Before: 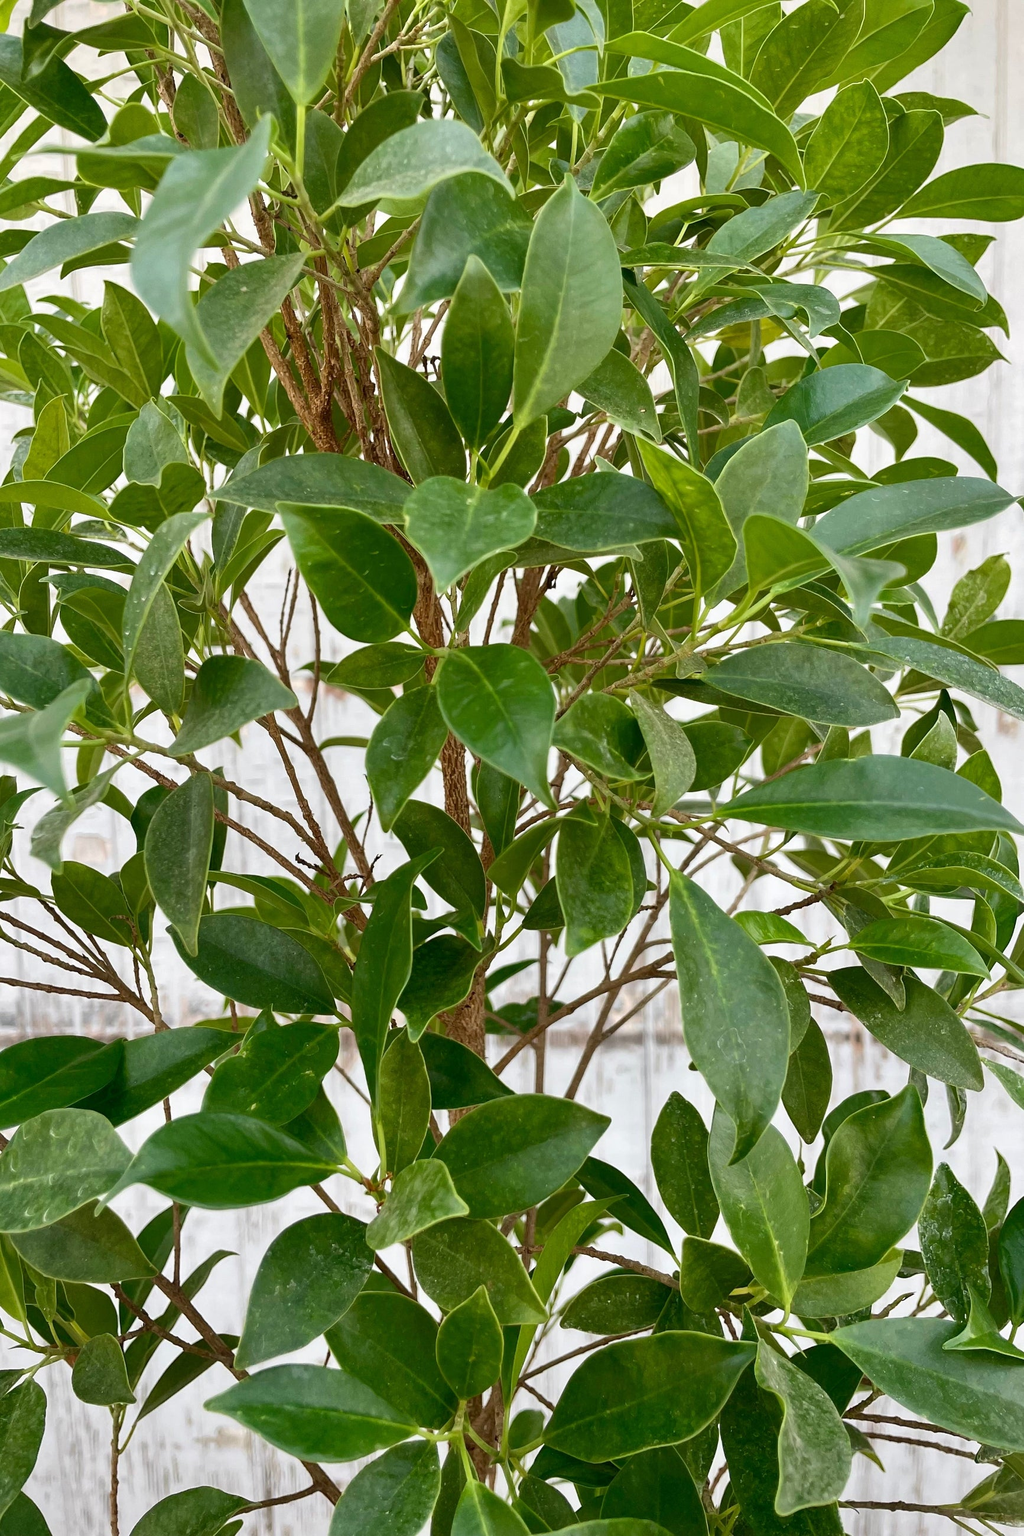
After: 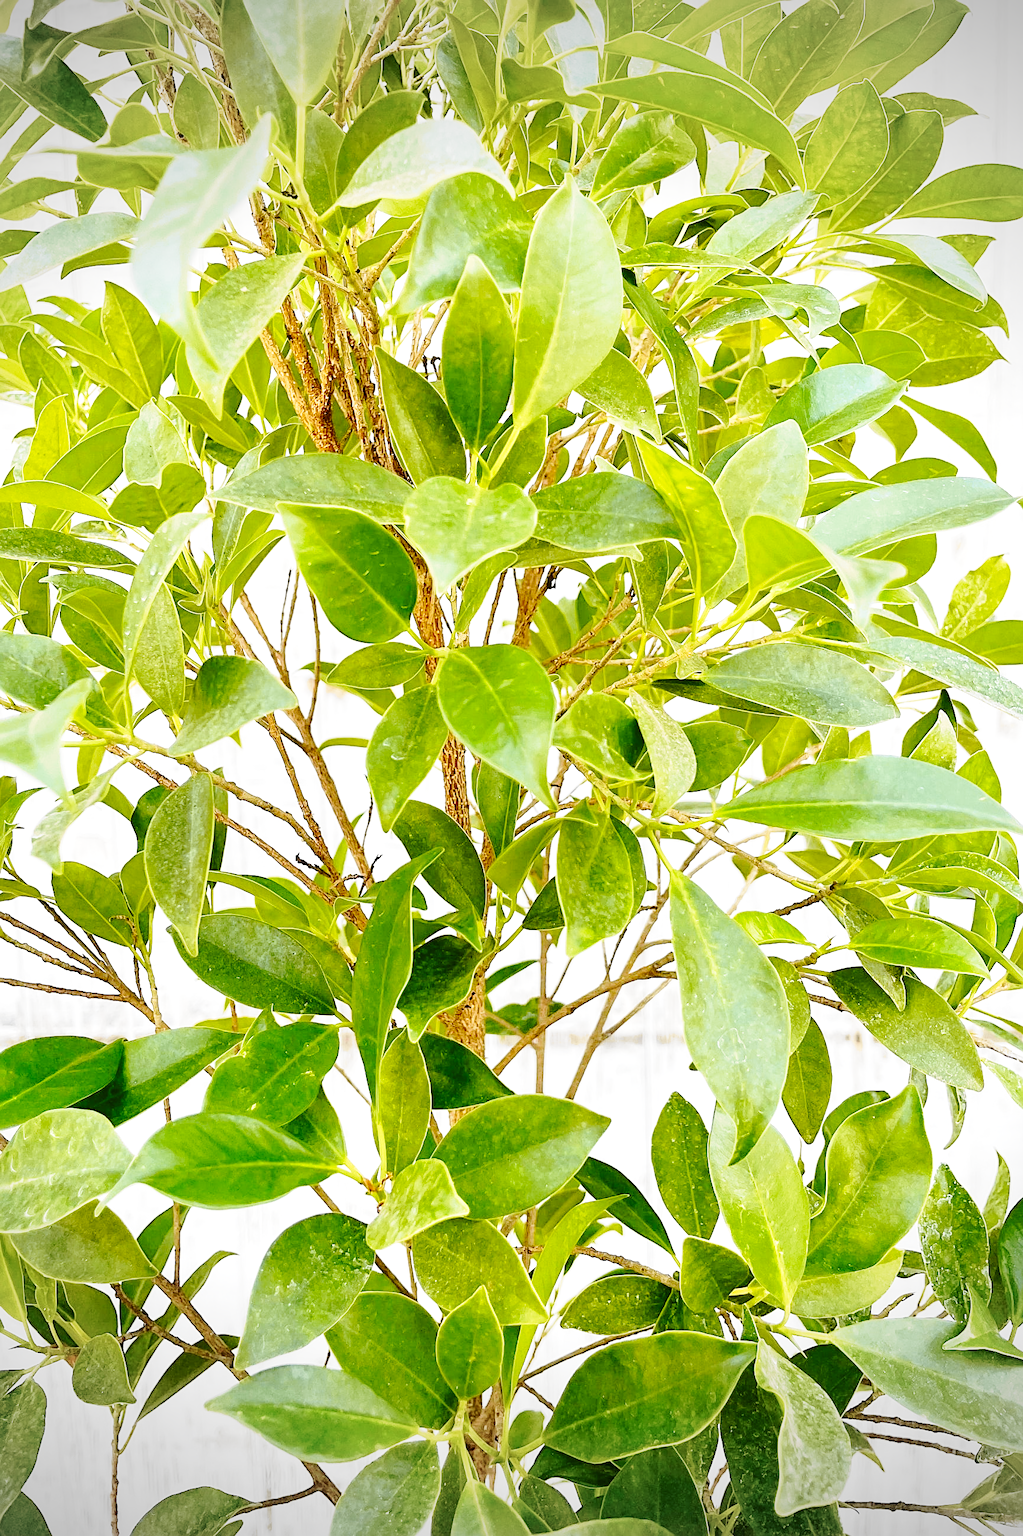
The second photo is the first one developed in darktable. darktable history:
vignetting: width/height ratio 1.094
exposure: black level correction -0.001, exposure 0.9 EV, compensate exposure bias true, compensate highlight preservation false
tone curve: curves: ch0 [(0, 0.01) (0.097, 0.07) (0.204, 0.173) (0.447, 0.517) (0.539, 0.624) (0.733, 0.791) (0.879, 0.898) (1, 0.98)]; ch1 [(0, 0) (0.393, 0.415) (0.447, 0.448) (0.485, 0.494) (0.523, 0.509) (0.545, 0.541) (0.574, 0.561) (0.648, 0.674) (1, 1)]; ch2 [(0, 0) (0.369, 0.388) (0.449, 0.431) (0.499, 0.5) (0.521, 0.51) (0.53, 0.54) (0.564, 0.569) (0.674, 0.735) (1, 1)], color space Lab, independent channels, preserve colors none
sharpen: on, module defaults
base curve: curves: ch0 [(0, 0) (0.028, 0.03) (0.121, 0.232) (0.46, 0.748) (0.859, 0.968) (1, 1)], preserve colors none
